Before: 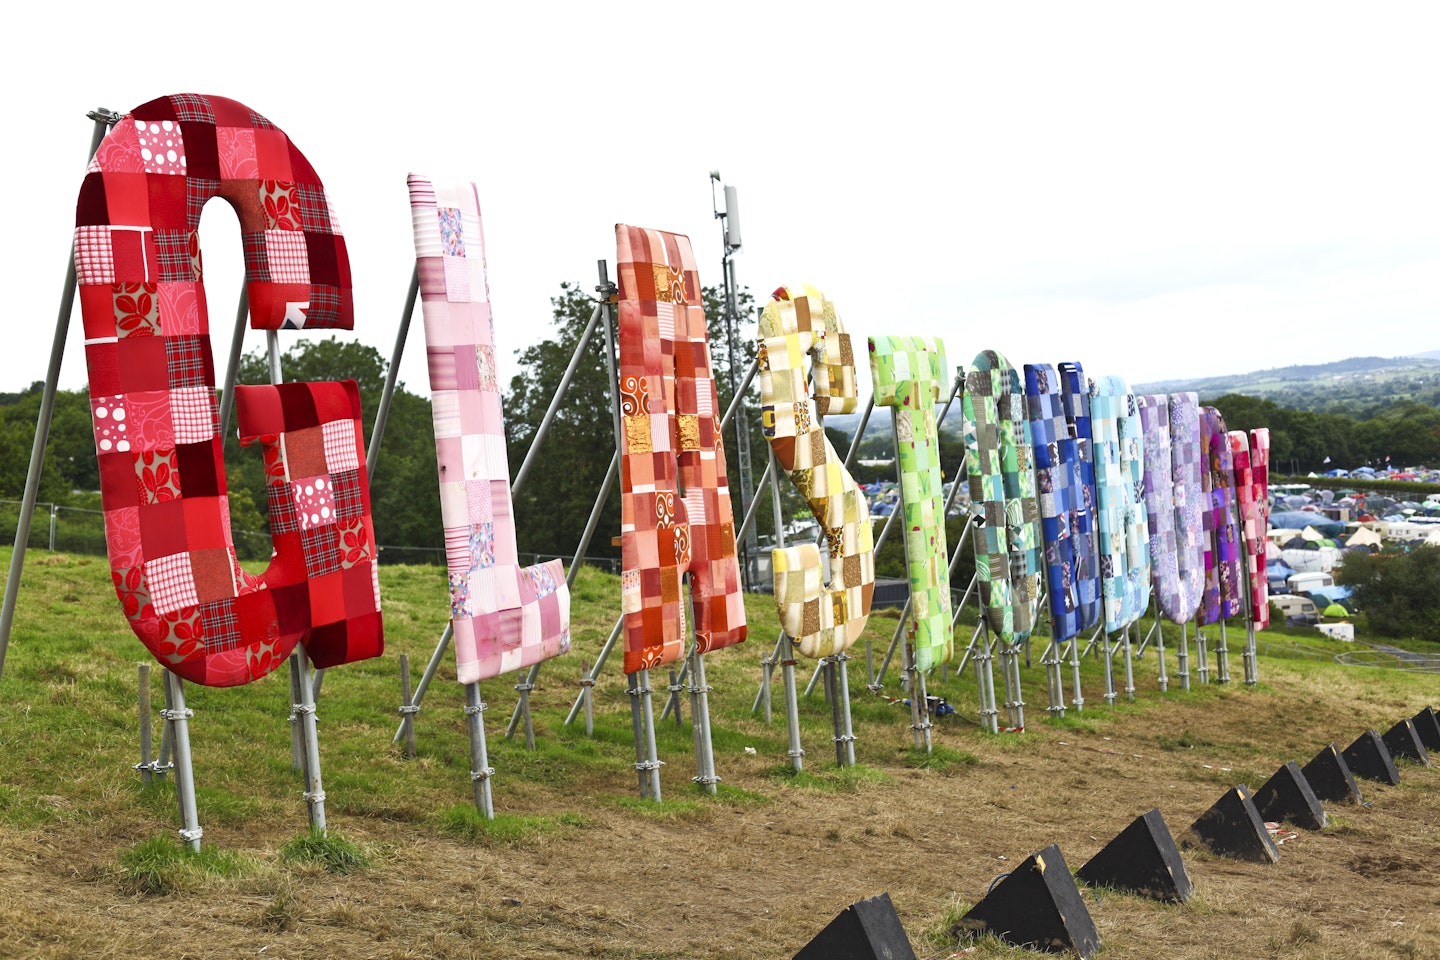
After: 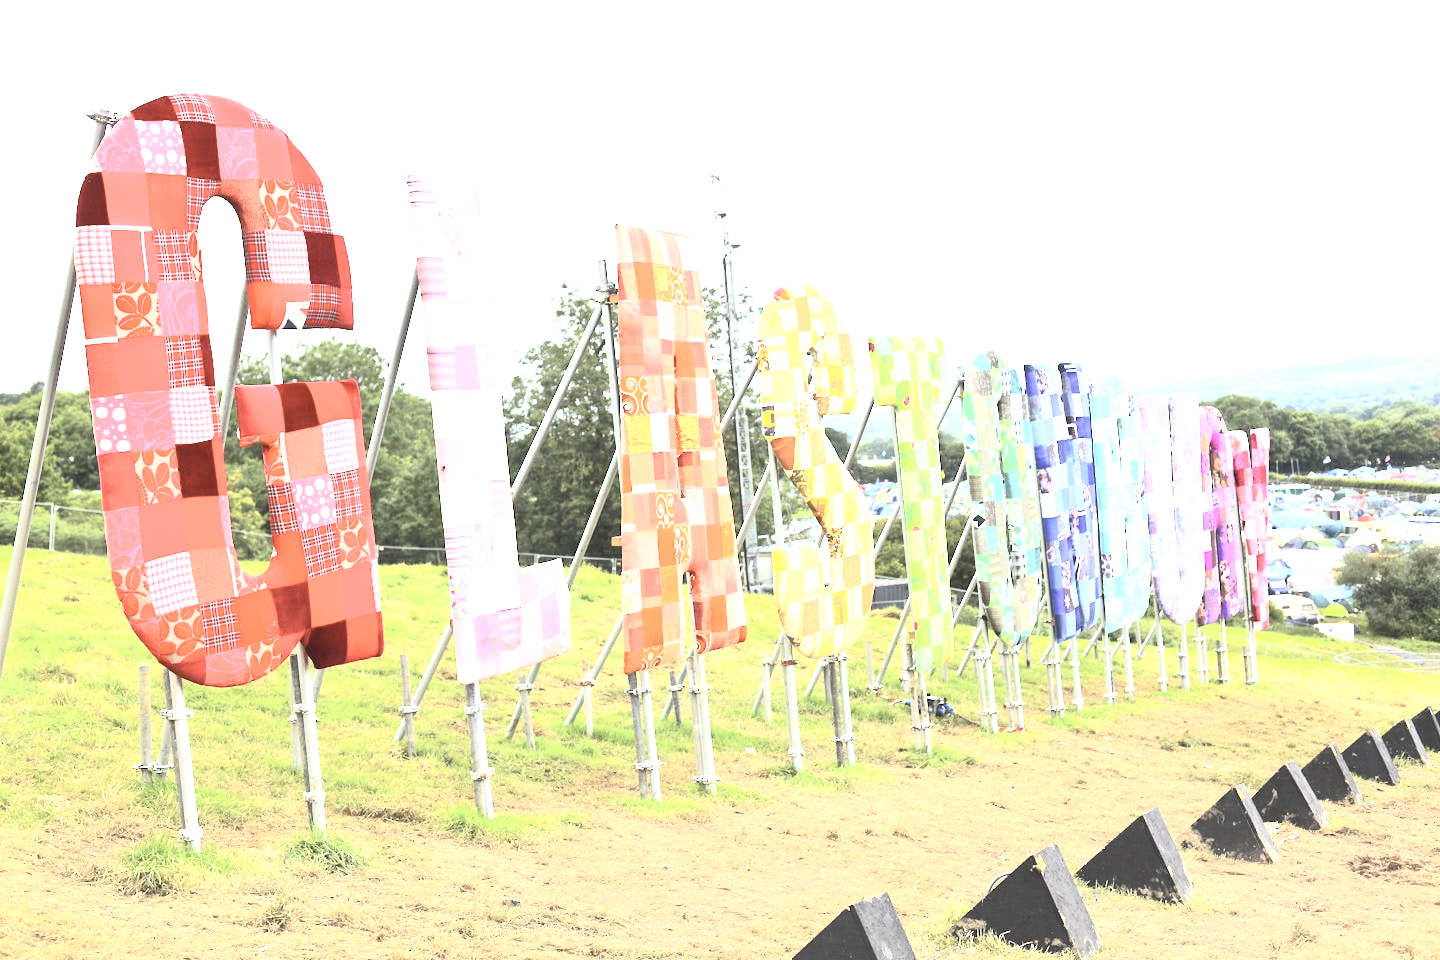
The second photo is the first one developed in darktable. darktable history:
tone equalizer: -8 EV -0.43 EV, -7 EV -0.378 EV, -6 EV -0.303 EV, -5 EV -0.261 EV, -3 EV 0.233 EV, -2 EV 0.362 EV, -1 EV 0.373 EV, +0 EV 0.421 EV, mask exposure compensation -0.499 EV
exposure: exposure 1.266 EV, compensate highlight preservation false
contrast brightness saturation: contrast 0.421, brightness 0.558, saturation -0.192
